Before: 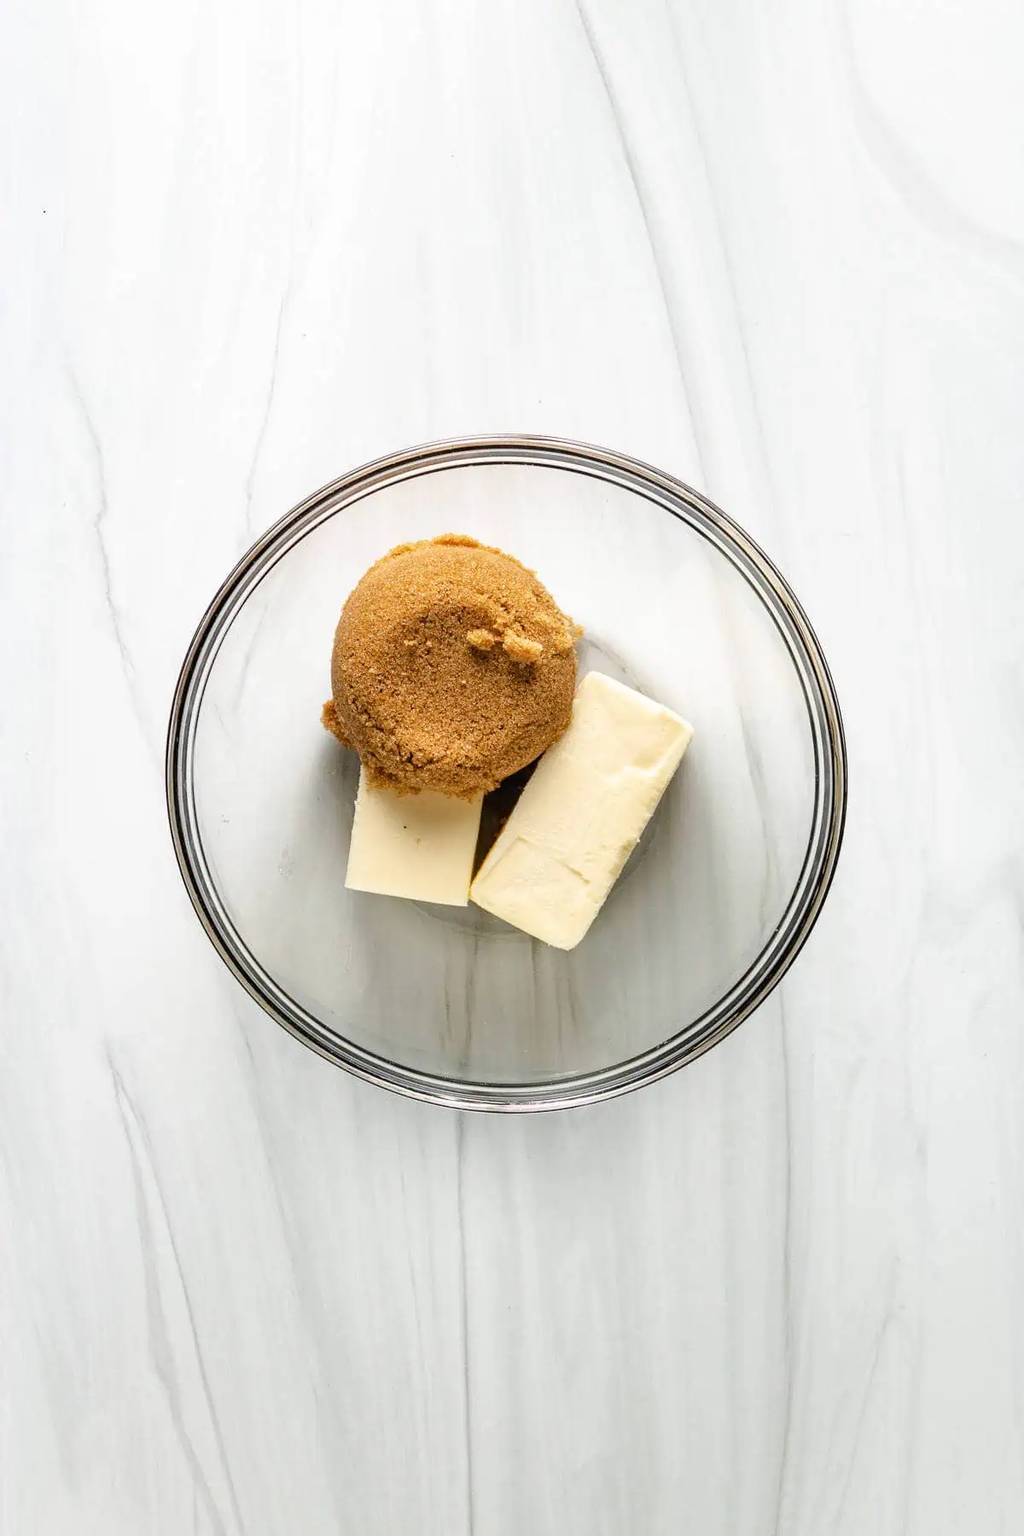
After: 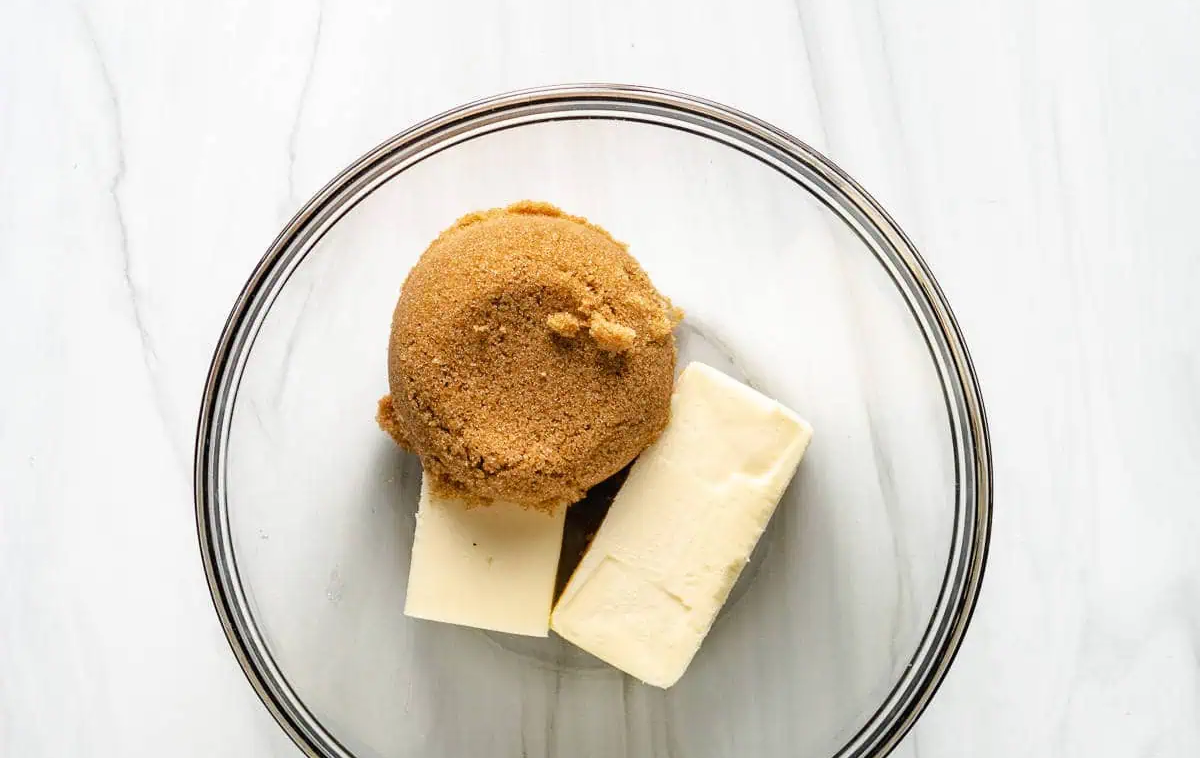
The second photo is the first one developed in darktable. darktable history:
crop and rotate: top 23.623%, bottom 34.228%
